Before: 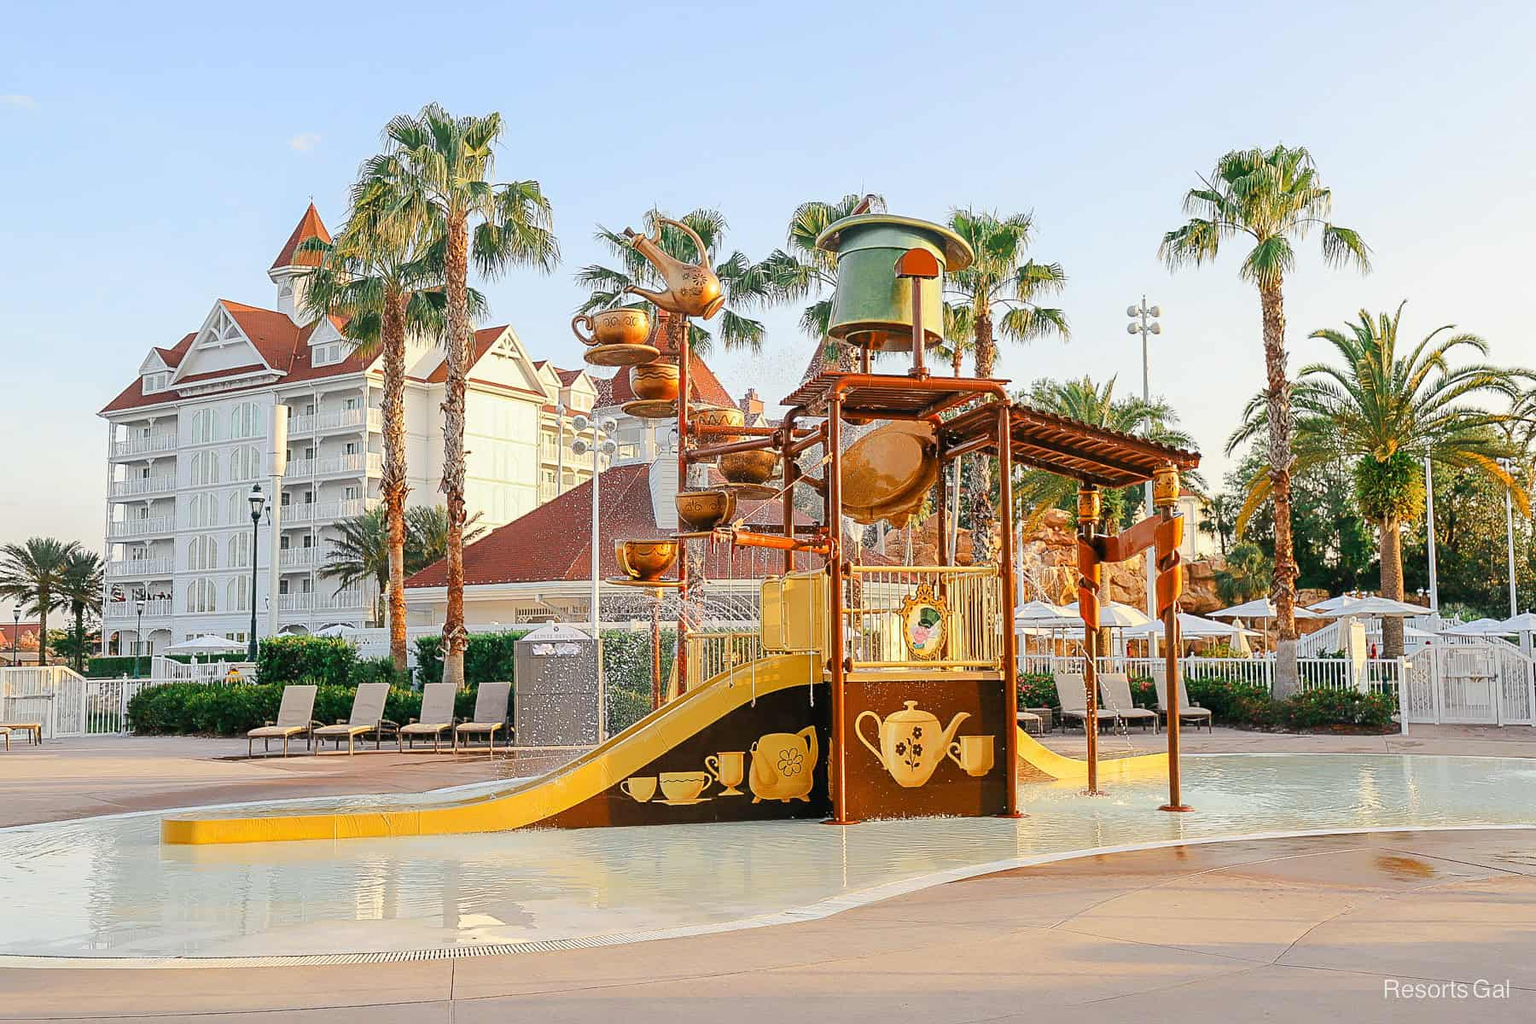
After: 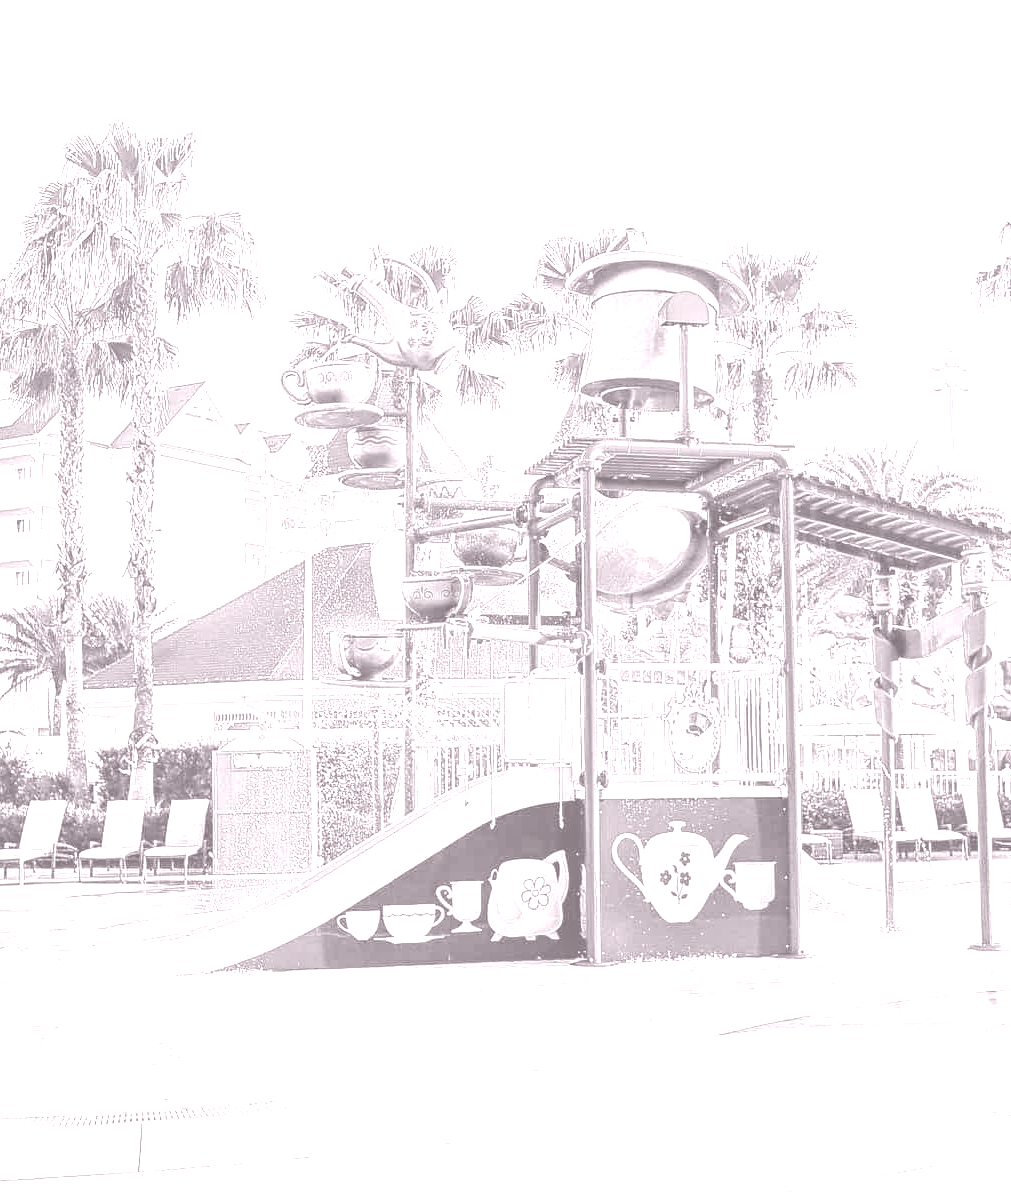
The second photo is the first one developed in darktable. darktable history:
crop: left 21.674%, right 22.086%
color correction: highlights a* 40, highlights b* 40, saturation 0.69
local contrast: on, module defaults
exposure: exposure 0.376 EV, compensate highlight preservation false
colorize: hue 25.2°, saturation 83%, source mix 82%, lightness 79%, version 1
